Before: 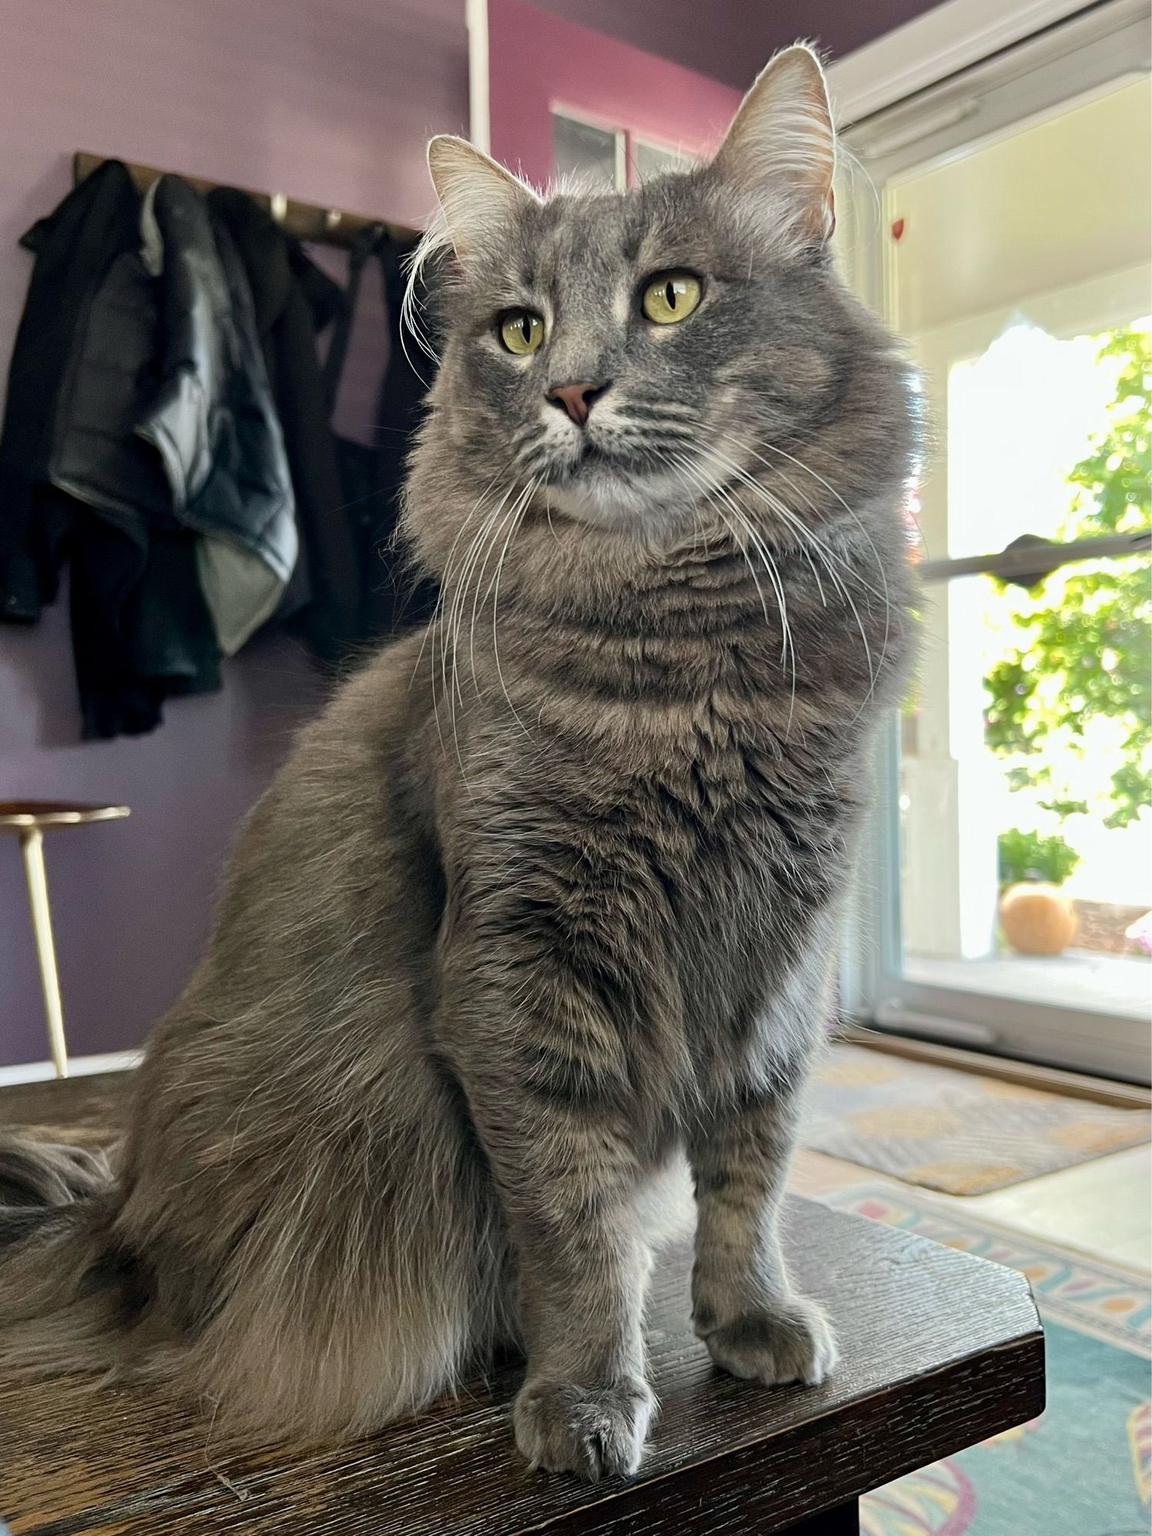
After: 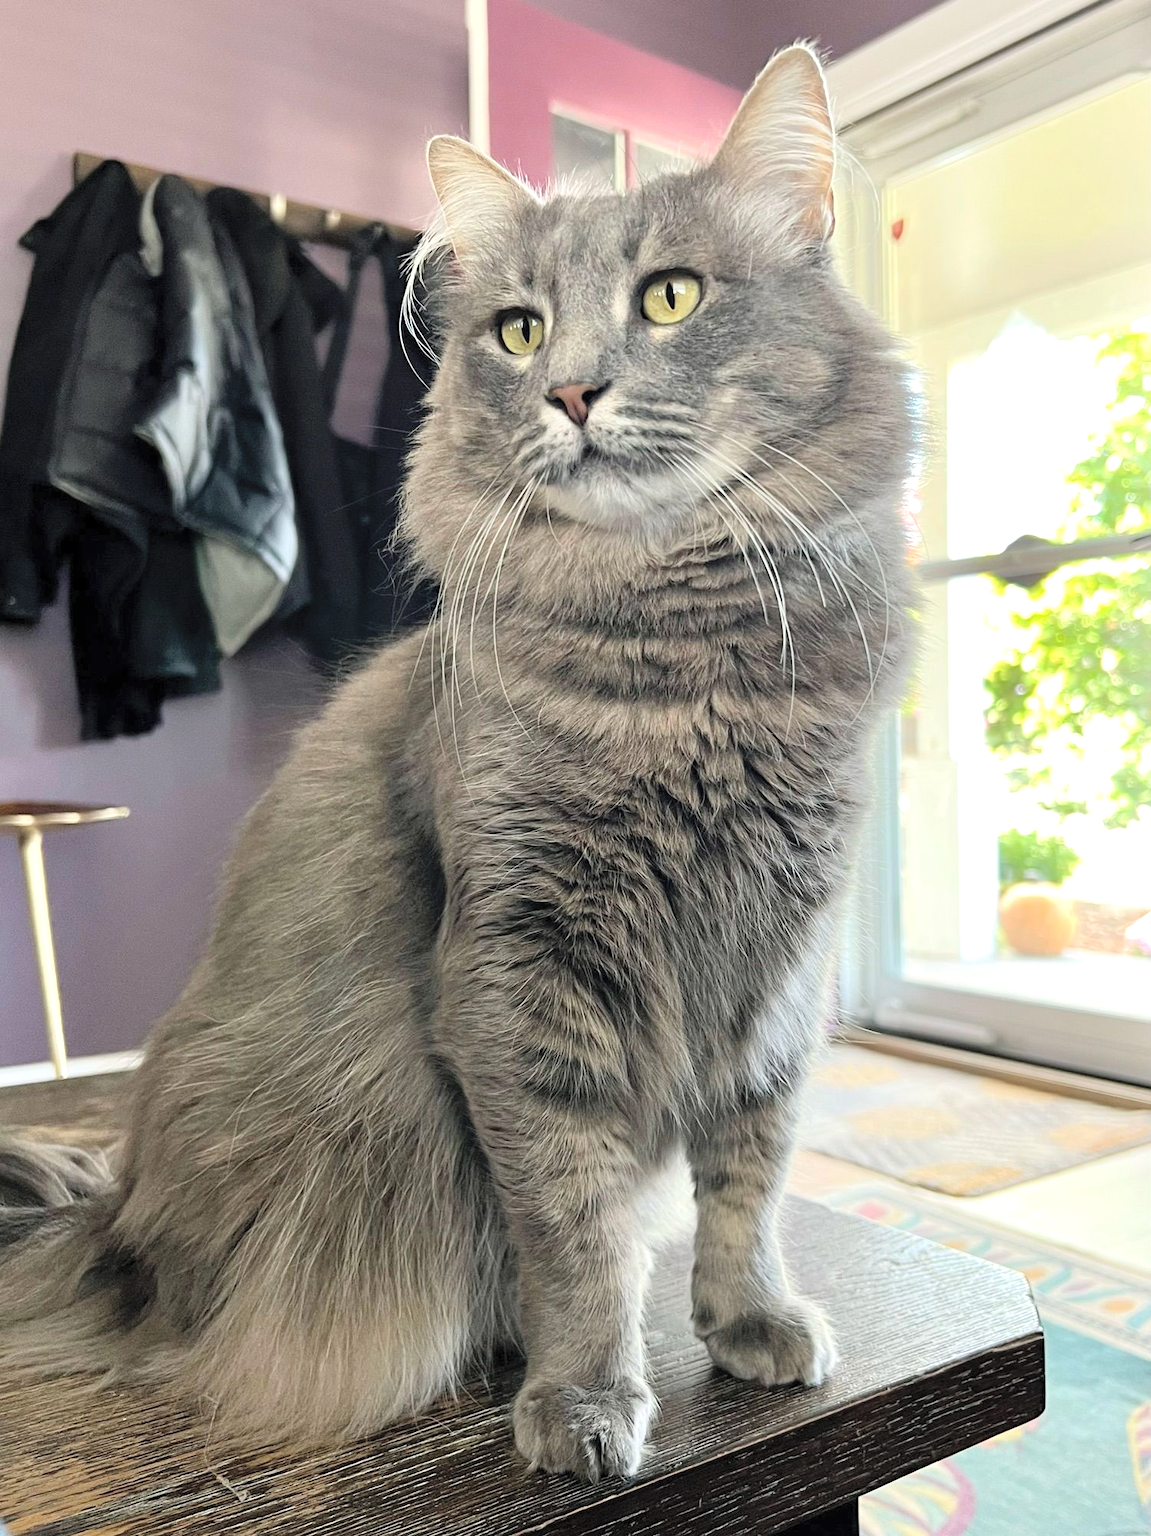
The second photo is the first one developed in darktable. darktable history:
contrast brightness saturation: brightness 0.287
crop: left 0.099%
tone equalizer: -8 EV -0.418 EV, -7 EV -0.37 EV, -6 EV -0.343 EV, -5 EV -0.223 EV, -3 EV 0.245 EV, -2 EV 0.36 EV, -1 EV 0.389 EV, +0 EV 0.447 EV, mask exposure compensation -0.513 EV
